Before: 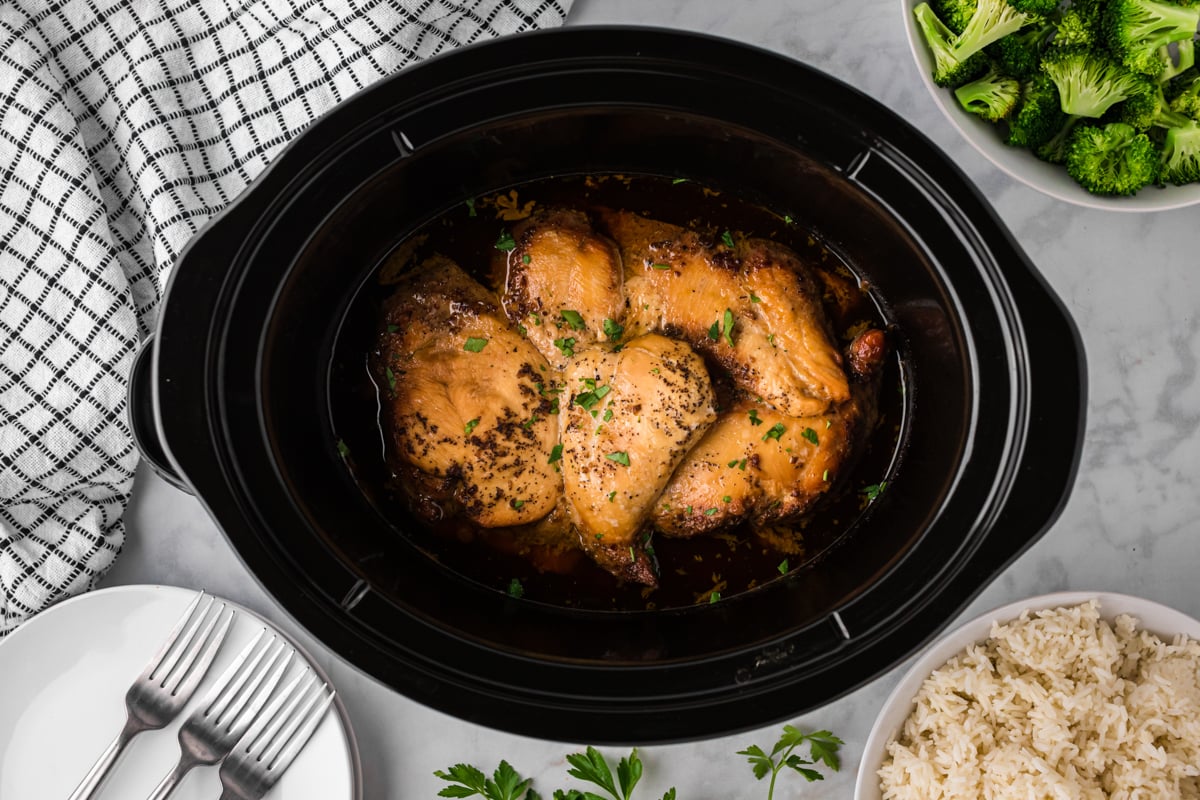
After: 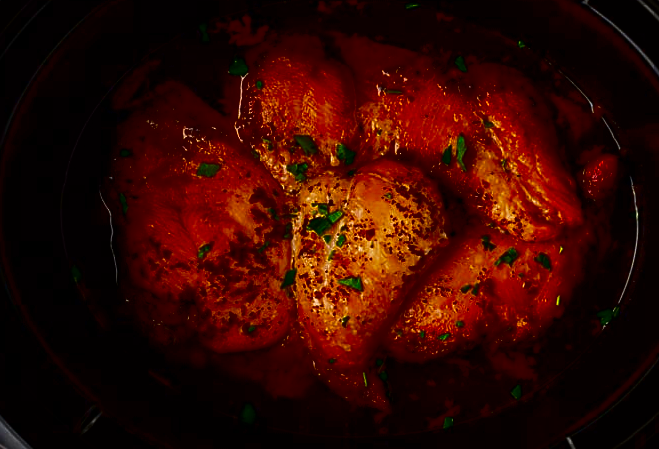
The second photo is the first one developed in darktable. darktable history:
contrast brightness saturation: brightness -0.983, saturation 0.985
crop and rotate: left 22.257%, top 21.898%, right 22.788%, bottom 21.92%
sharpen: on, module defaults
